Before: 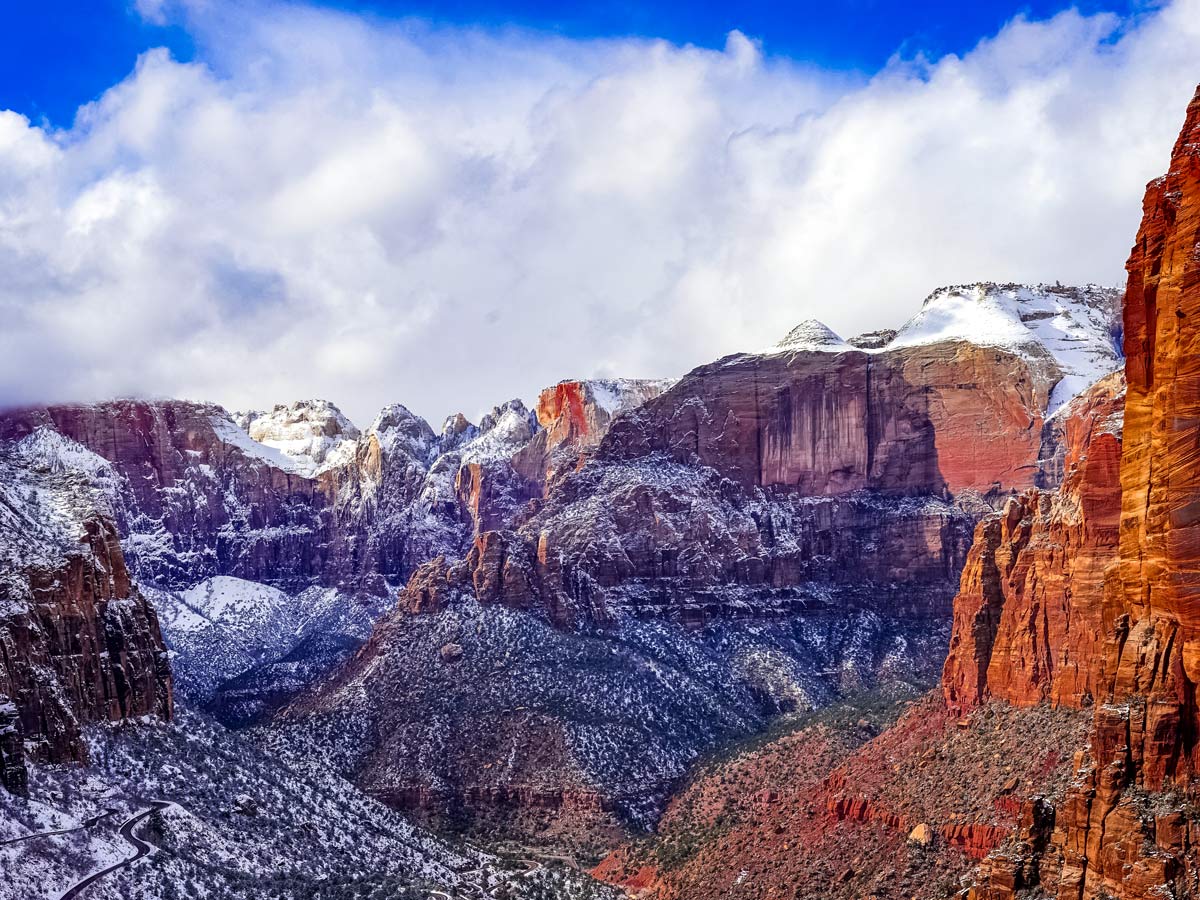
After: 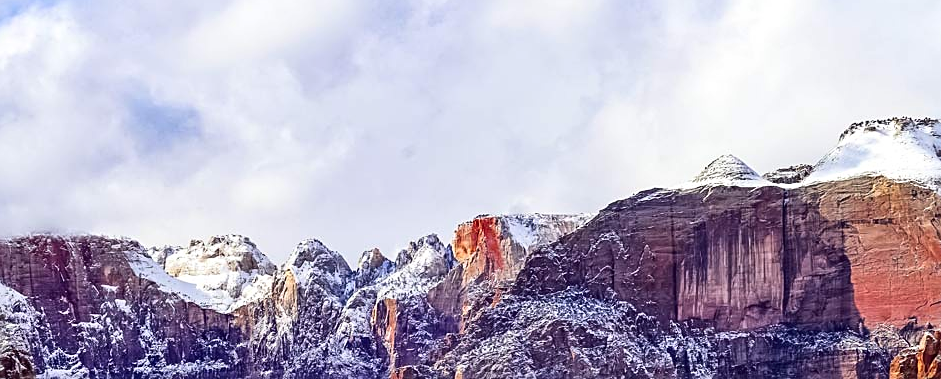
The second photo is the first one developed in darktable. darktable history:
sharpen: amount 0.476
crop: left 7.078%, top 18.354%, right 14.491%, bottom 39.484%
contrast brightness saturation: contrast 0.151, brightness 0.045
